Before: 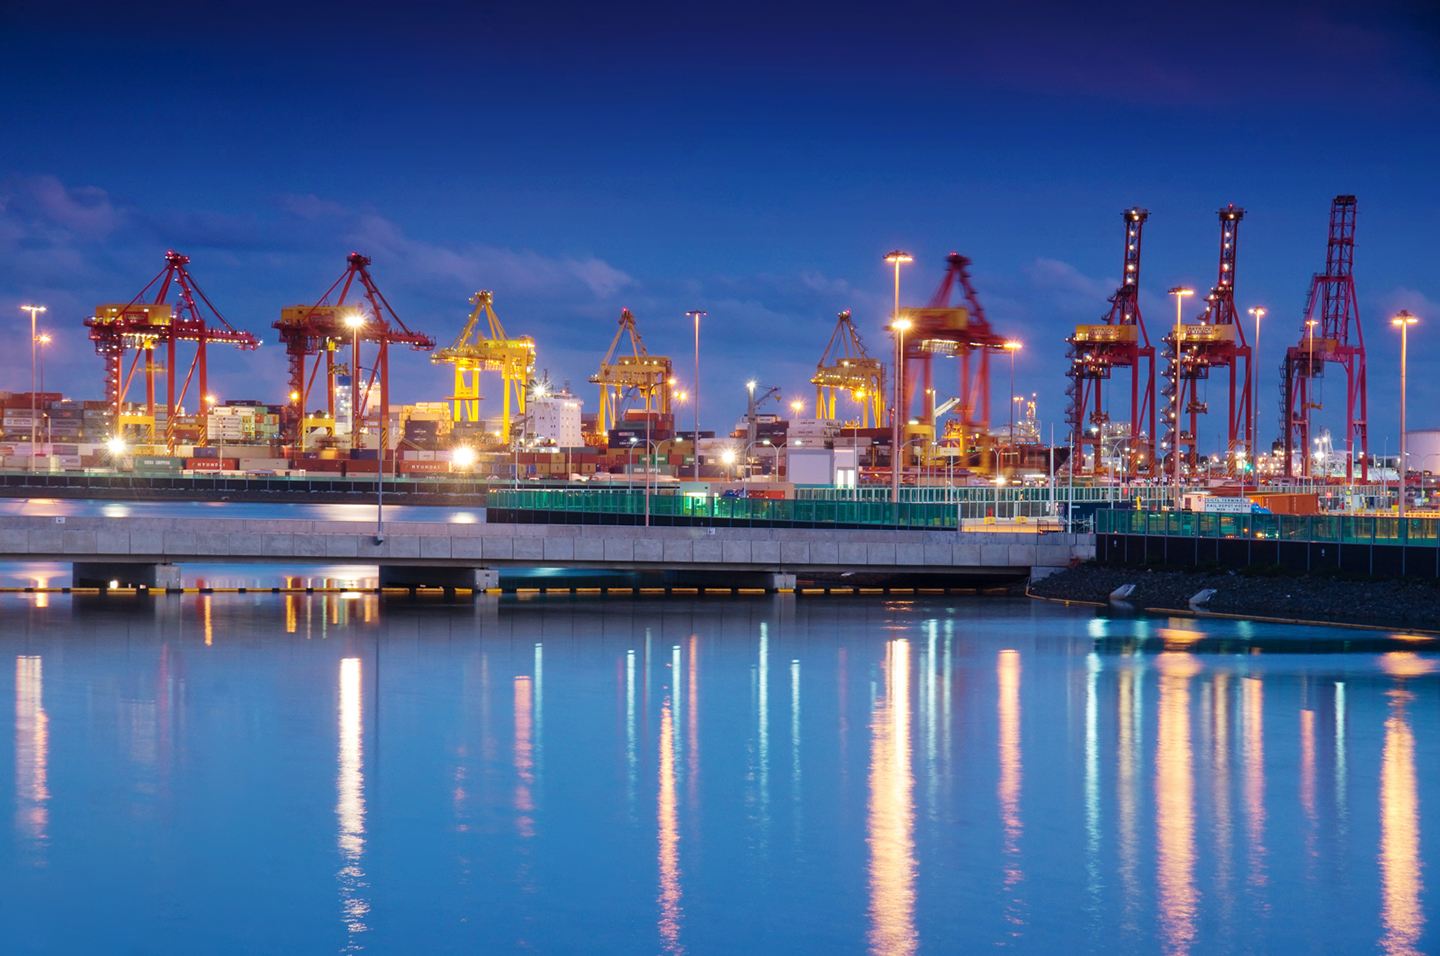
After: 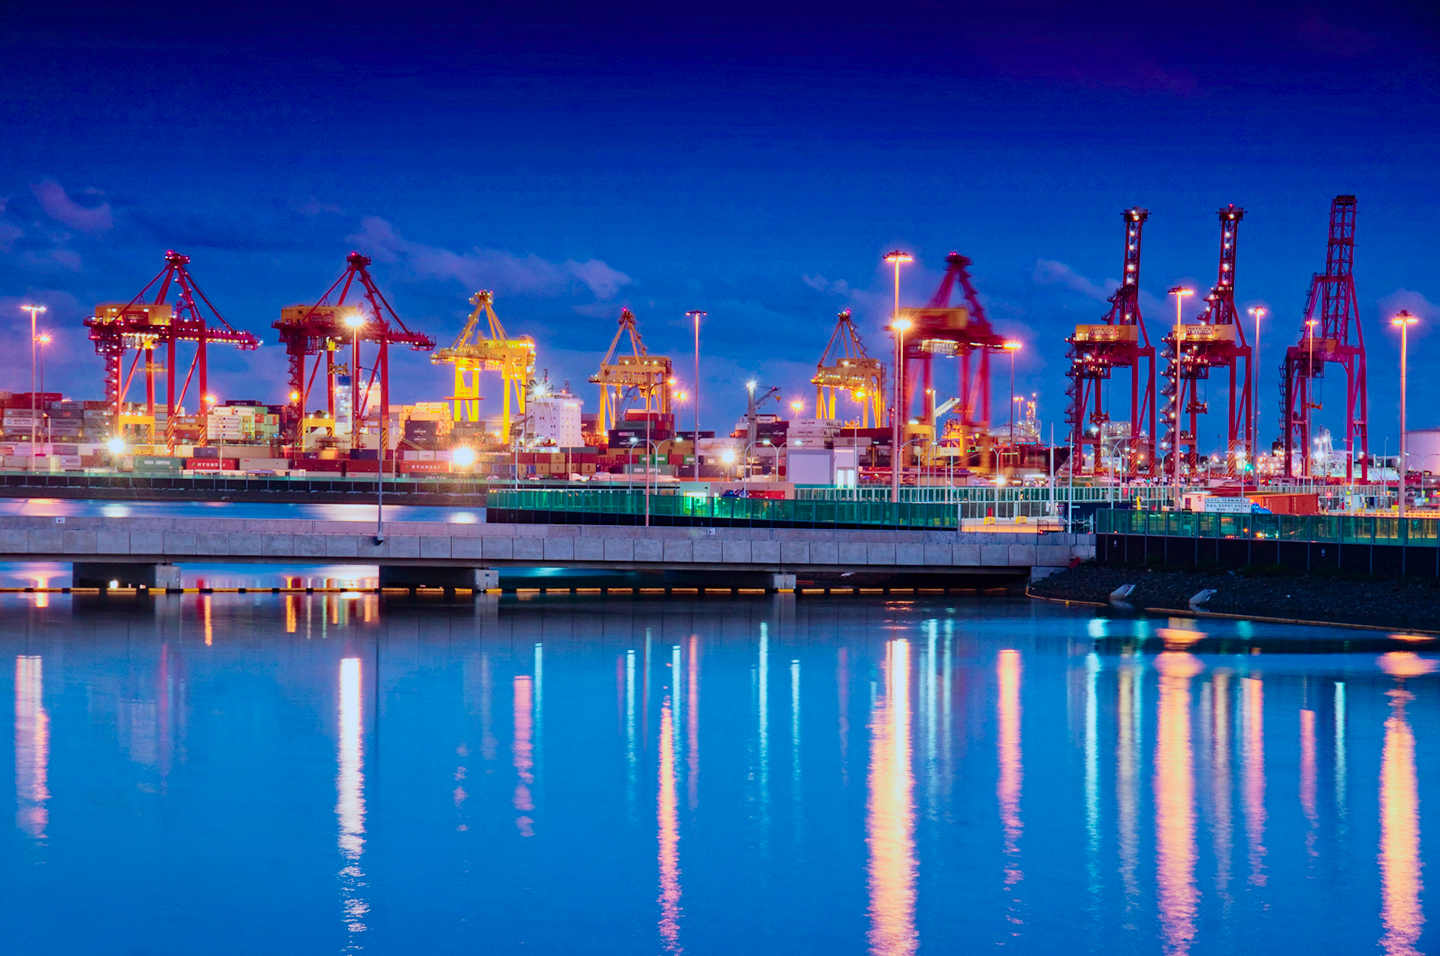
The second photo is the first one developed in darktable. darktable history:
tone curve: curves: ch0 [(0, 0) (0.091, 0.074) (0.184, 0.168) (0.491, 0.519) (0.748, 0.765) (1, 0.919)]; ch1 [(0, 0) (0.179, 0.173) (0.322, 0.32) (0.424, 0.424) (0.502, 0.504) (0.56, 0.578) (0.631, 0.667) (0.777, 0.806) (1, 1)]; ch2 [(0, 0) (0.434, 0.447) (0.483, 0.487) (0.547, 0.564) (0.676, 0.673) (1, 1)], color space Lab, independent channels, preserve colors none
haze removal: on, module defaults
shadows and highlights: radius 125.46, shadows 30.51, highlights -30.51, low approximation 0.01, soften with gaussian
color calibration: output R [0.972, 0.068, -0.094, 0], output G [-0.178, 1.216, -0.086, 0], output B [0.095, -0.136, 0.98, 0], illuminant custom, x 0.371, y 0.381, temperature 4283.16 K
